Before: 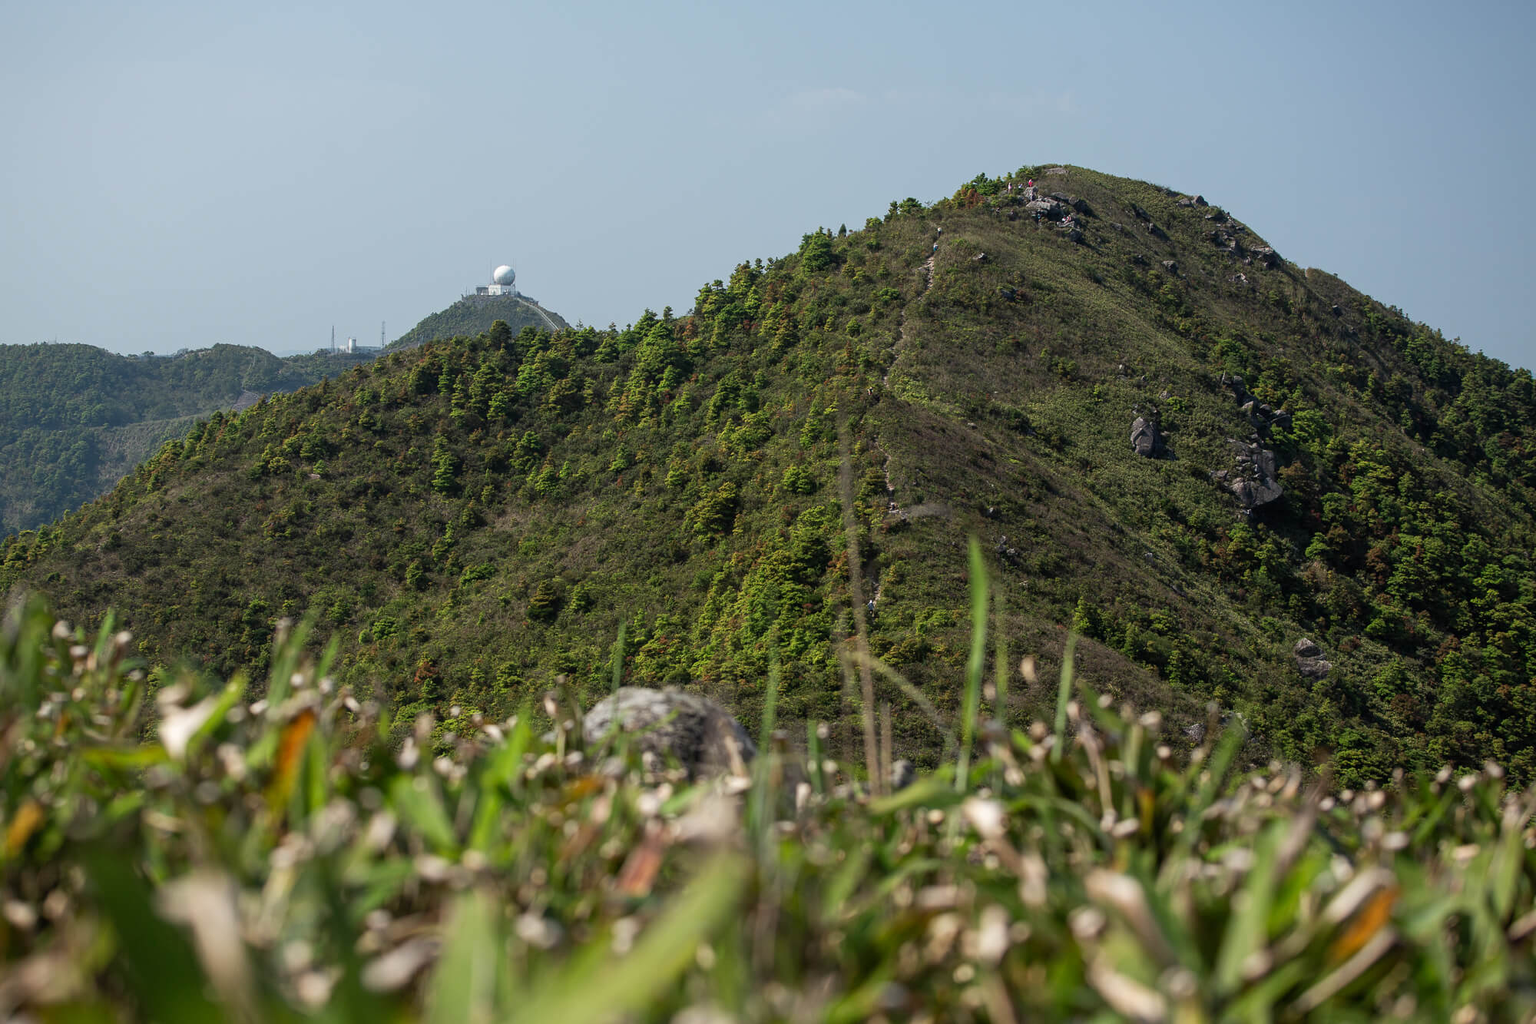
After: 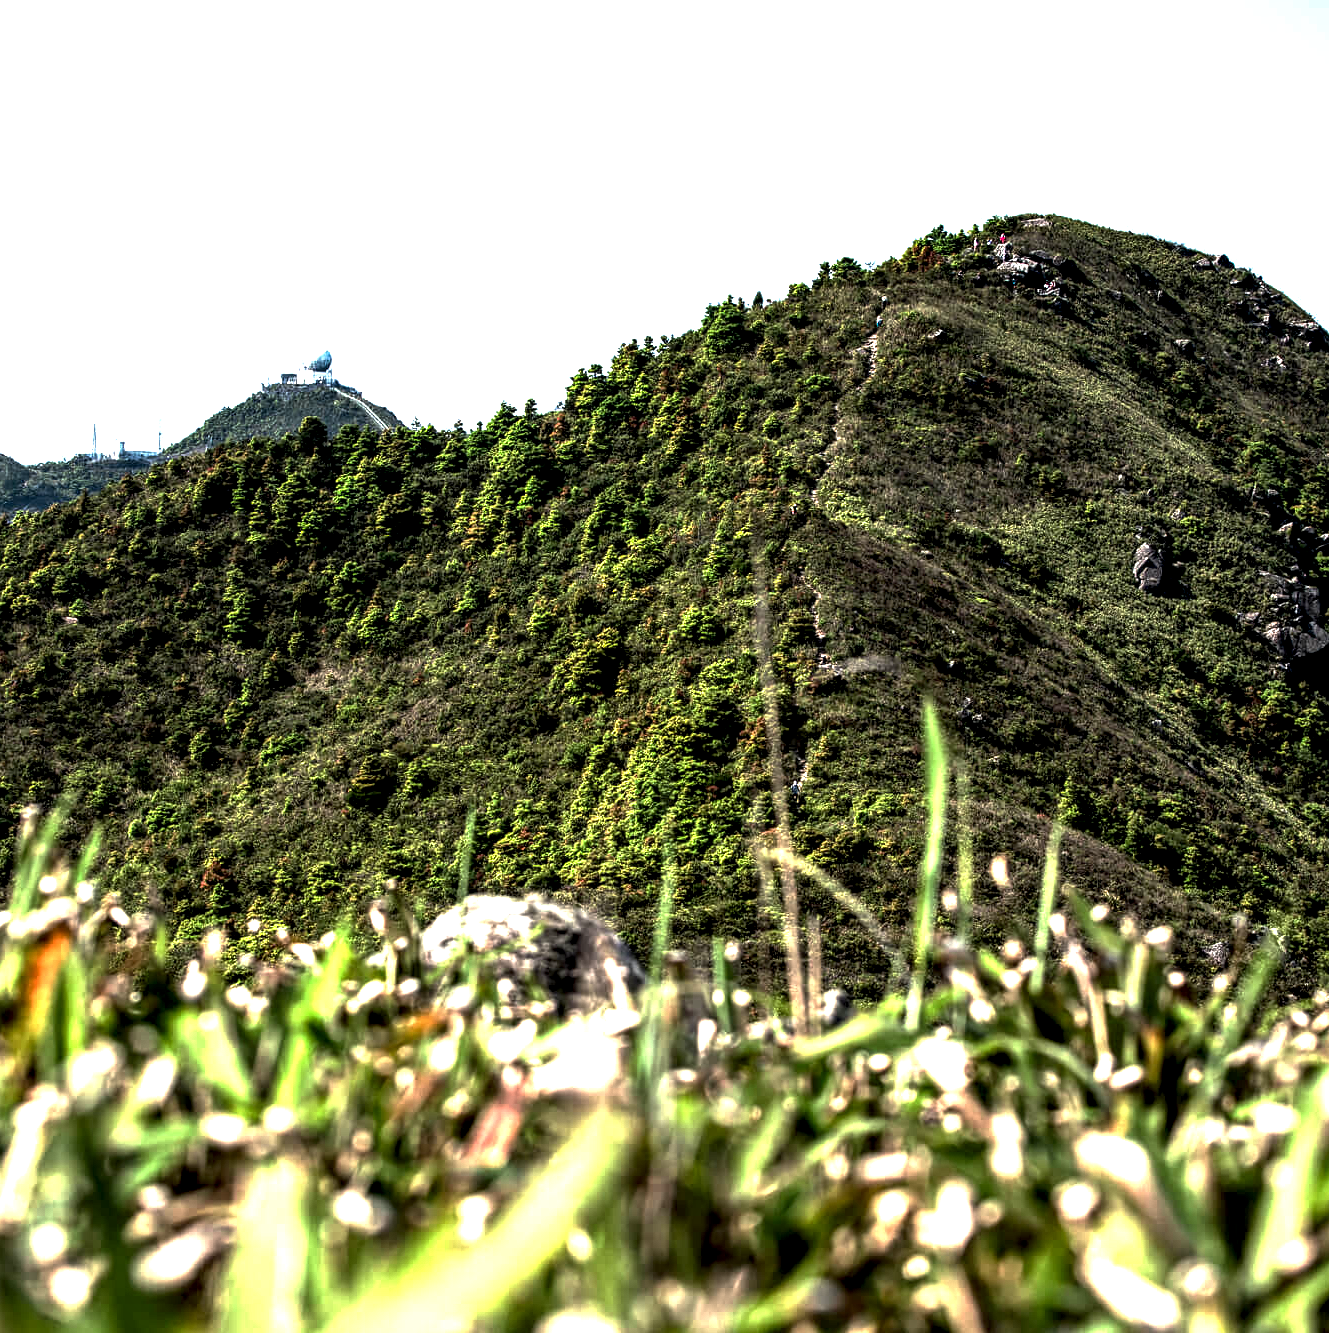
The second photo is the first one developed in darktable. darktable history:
exposure: black level correction 0, exposure 1.621 EV, compensate highlight preservation false
crop: left 16.989%, right 16.558%
local contrast: shadows 176%, detail 224%
base curve: curves: ch0 [(0, 0) (0.595, 0.418) (1, 1)], preserve colors none
